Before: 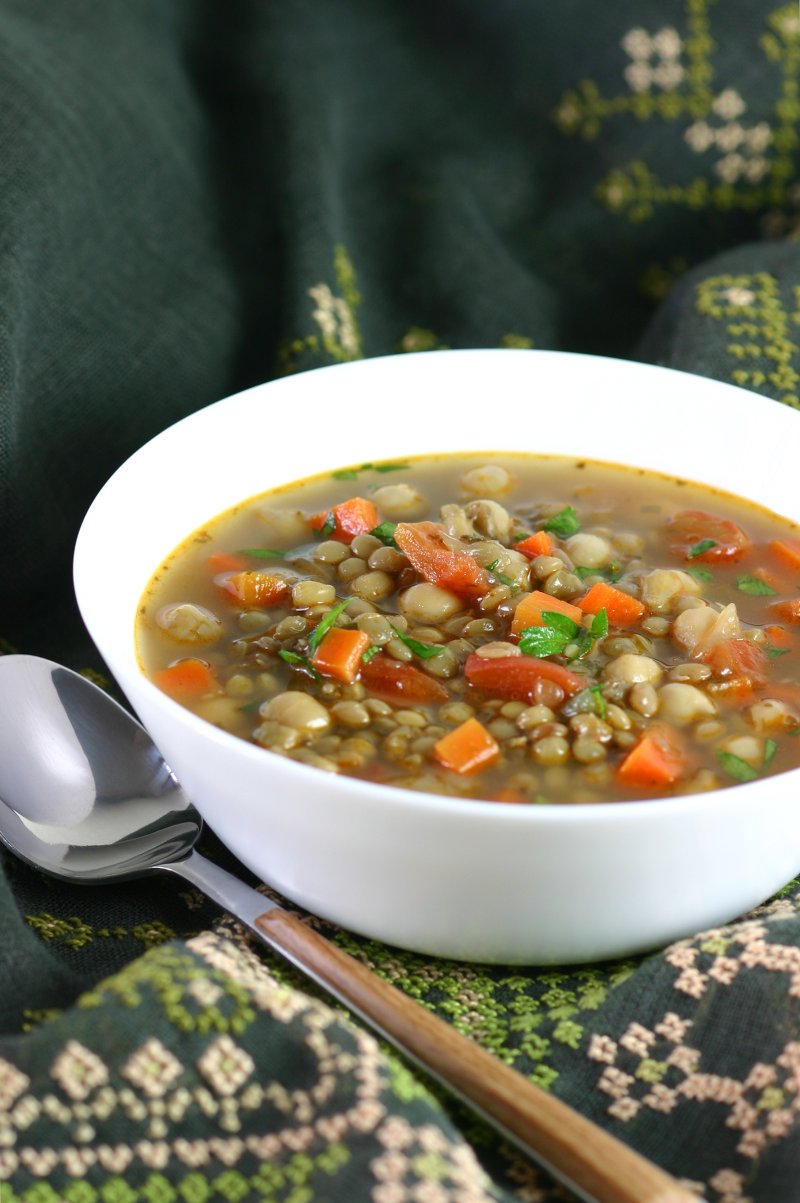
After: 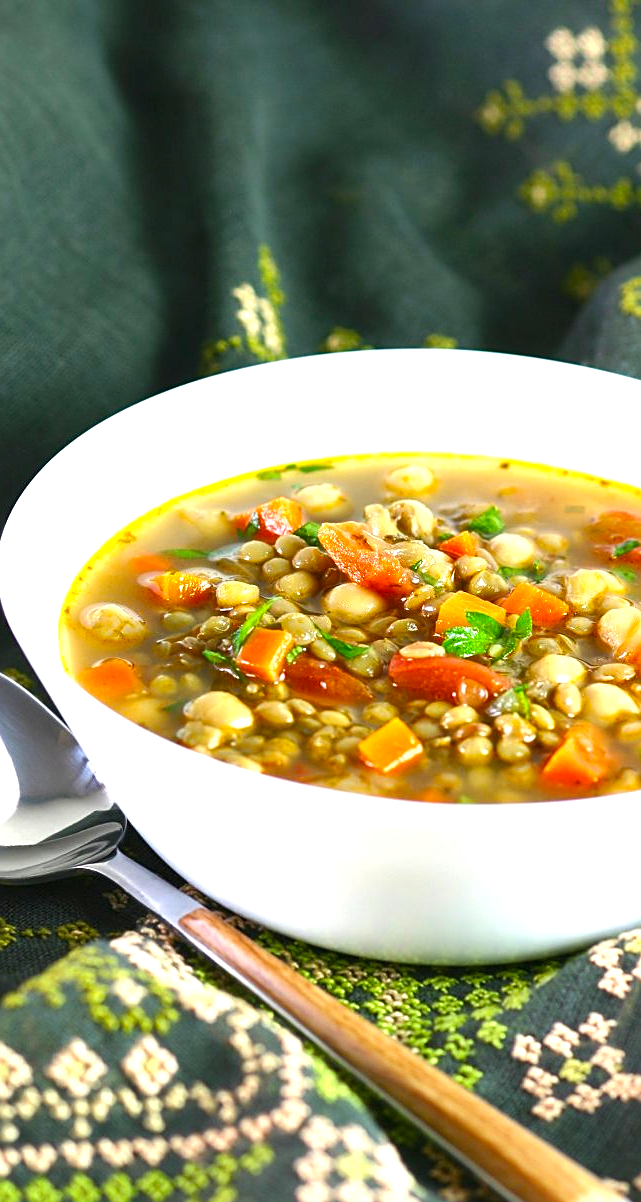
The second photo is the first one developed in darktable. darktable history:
exposure: black level correction 0, exposure 1.099 EV, compensate highlight preservation false
color balance rgb: perceptual saturation grading › global saturation 25.072%
sharpen: on, module defaults
crop and rotate: left 9.586%, right 10.247%
shadows and highlights: radius 126.96, shadows 30.53, highlights -30.78, low approximation 0.01, soften with gaussian
